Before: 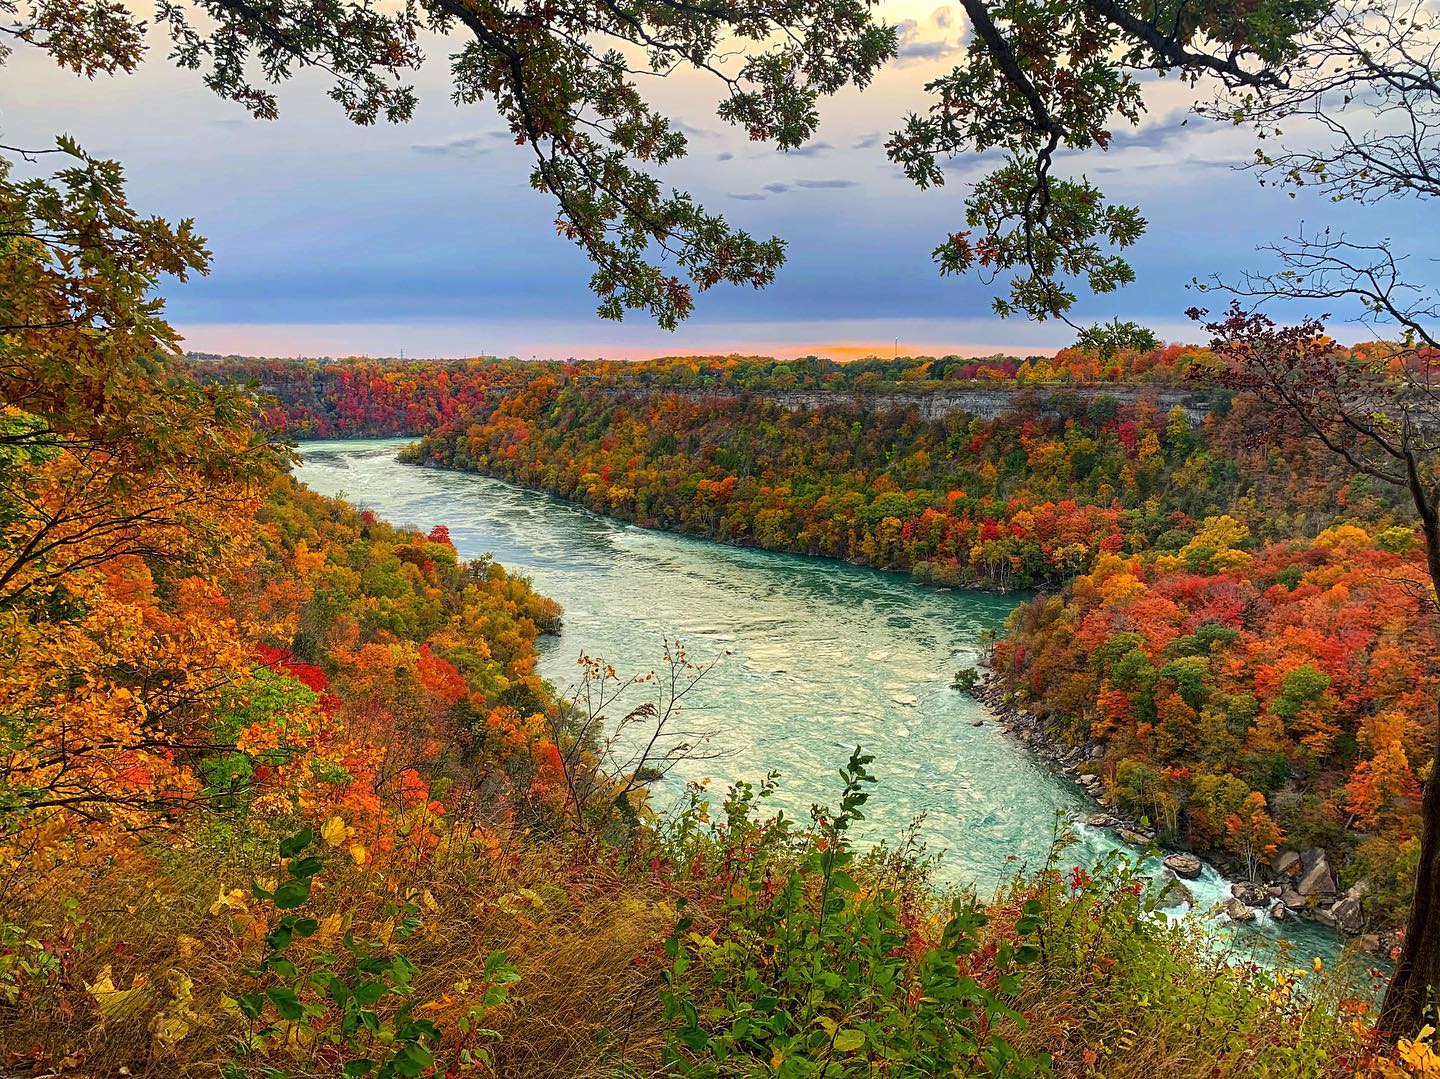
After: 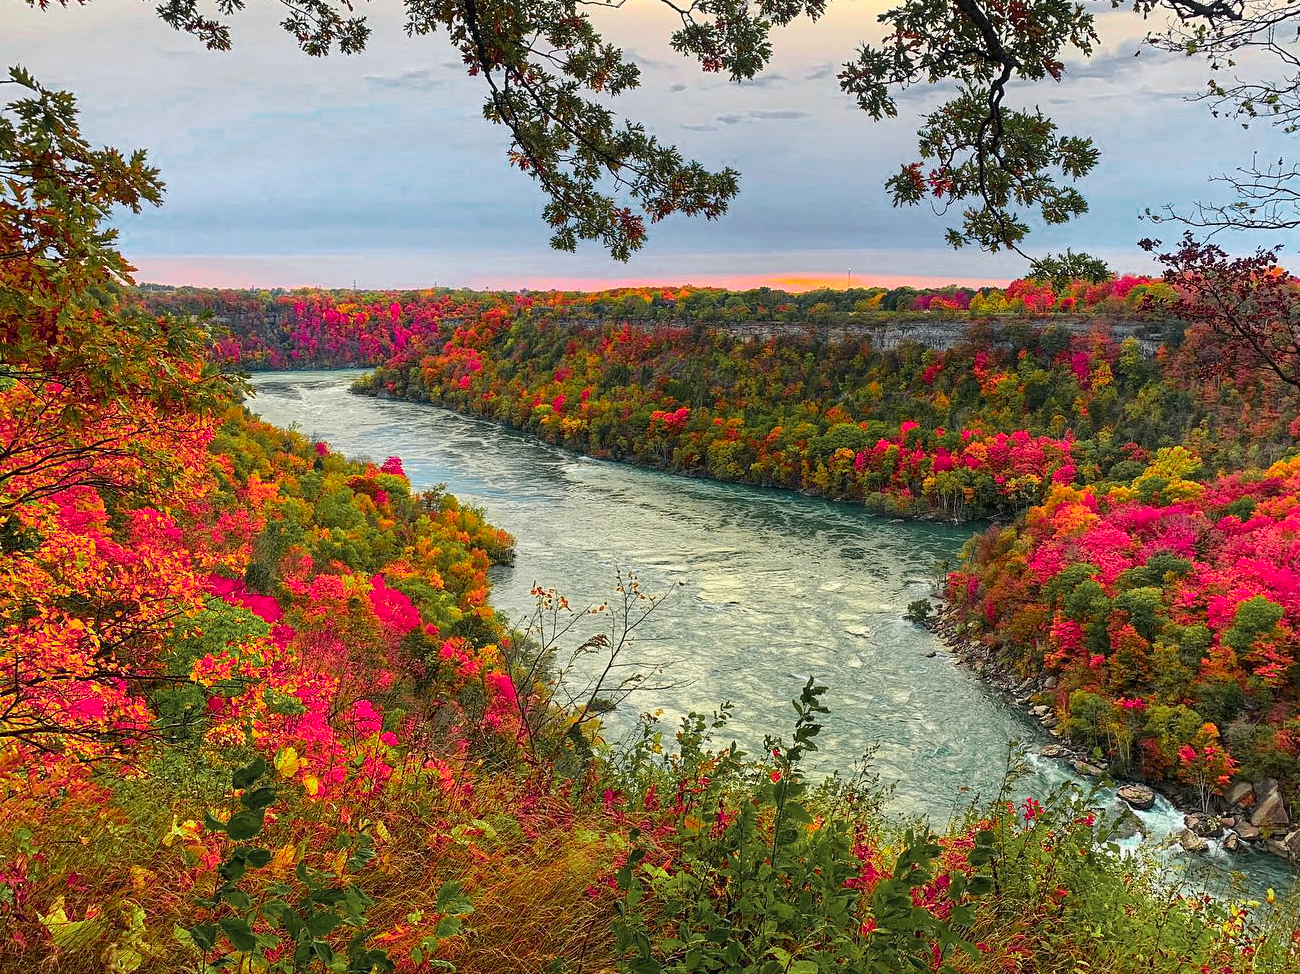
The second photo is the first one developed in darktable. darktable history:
crop: left 3.305%, top 6.436%, right 6.389%, bottom 3.258%
color zones: curves: ch0 [(0, 0.533) (0.126, 0.533) (0.234, 0.533) (0.368, 0.357) (0.5, 0.5) (0.625, 0.5) (0.74, 0.637) (0.875, 0.5)]; ch1 [(0.004, 0.708) (0.129, 0.662) (0.25, 0.5) (0.375, 0.331) (0.496, 0.396) (0.625, 0.649) (0.739, 0.26) (0.875, 0.5) (1, 0.478)]; ch2 [(0, 0.409) (0.132, 0.403) (0.236, 0.558) (0.379, 0.448) (0.5, 0.5) (0.625, 0.5) (0.691, 0.39) (0.875, 0.5)]
